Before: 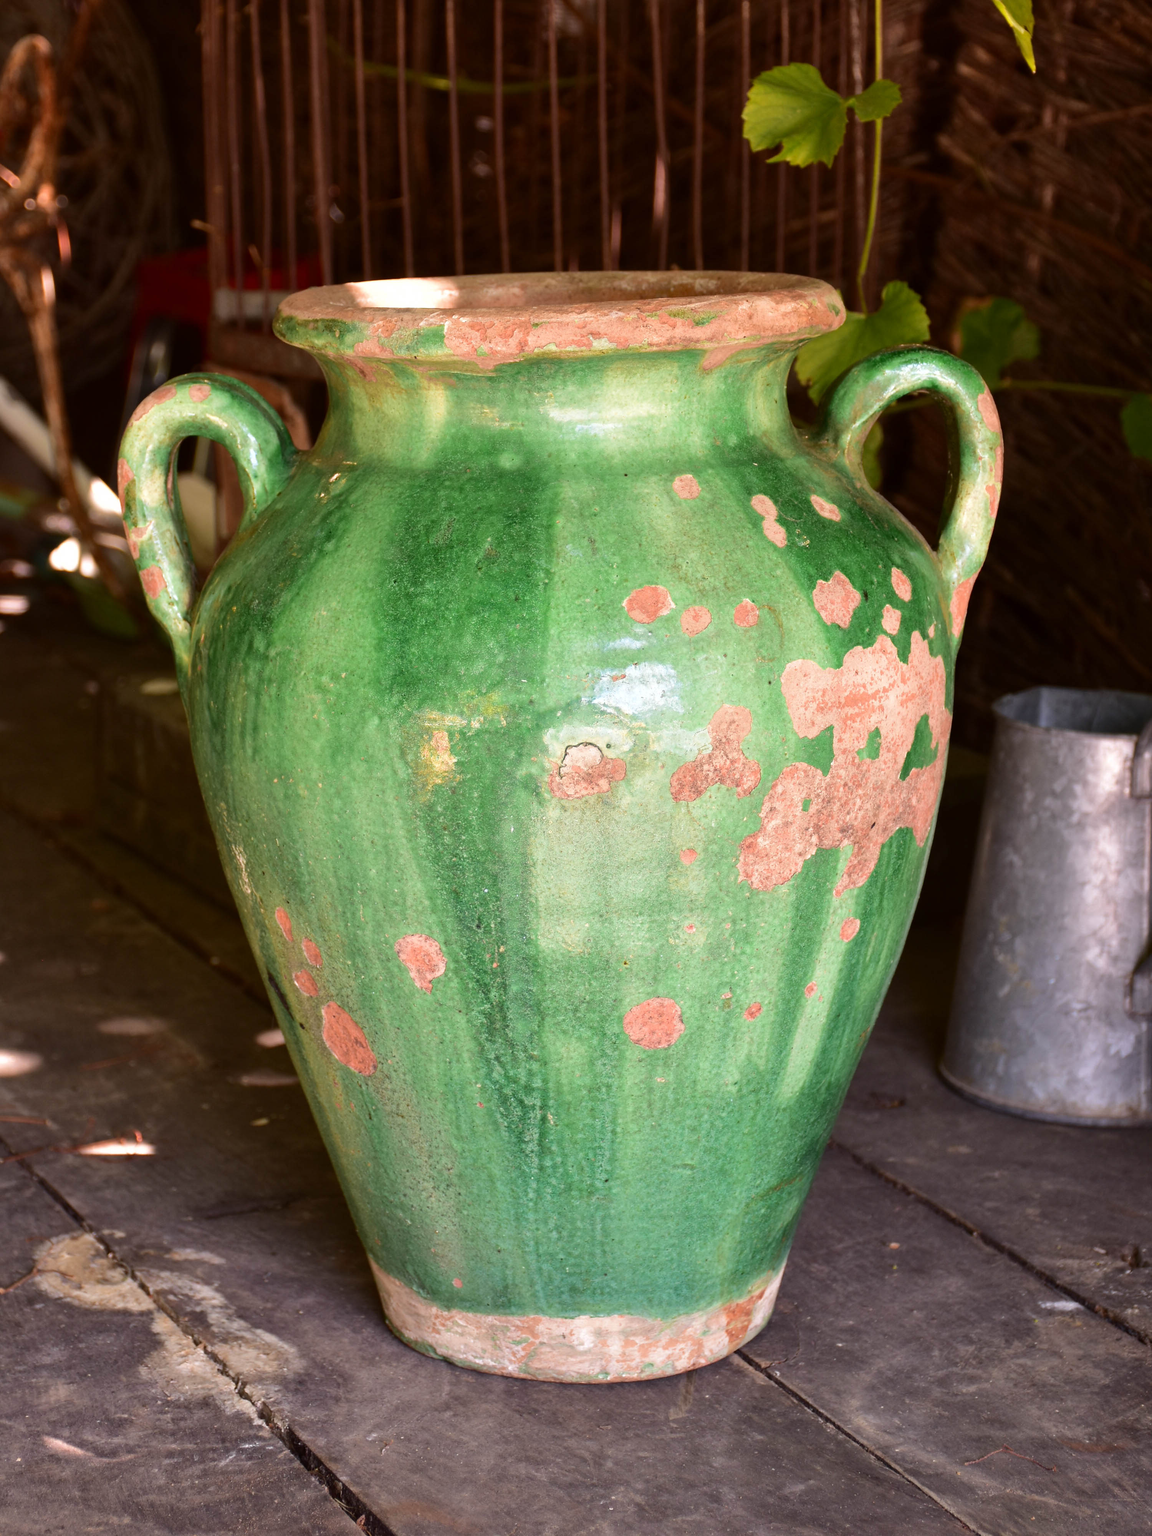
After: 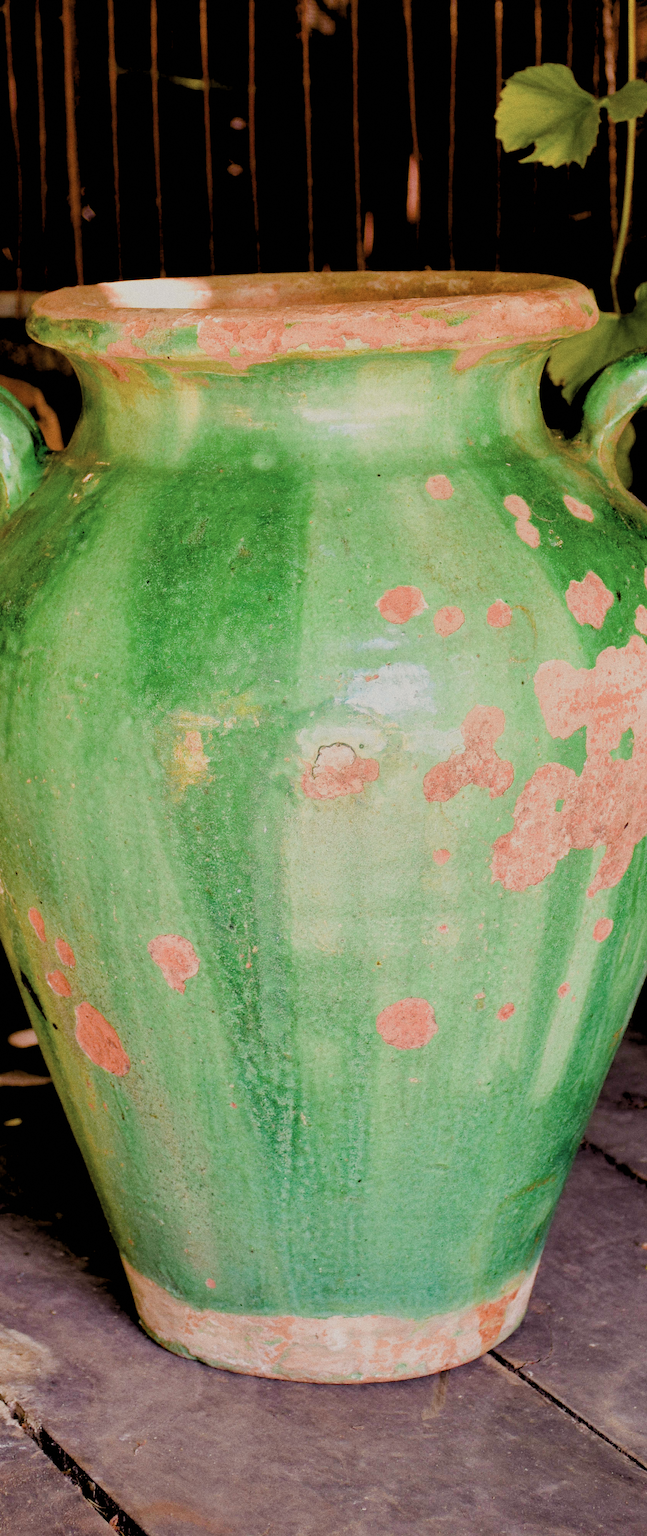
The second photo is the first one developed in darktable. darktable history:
color balance rgb: shadows lift › chroma 1%, shadows lift › hue 240.84°, highlights gain › chroma 2%, highlights gain › hue 73.2°, global offset › luminance -0.5%, perceptual saturation grading › global saturation 20%, perceptual saturation grading › highlights -25%, perceptual saturation grading › shadows 50%, global vibrance 25.26%
crop: left 21.496%, right 22.254%
rgb levels: preserve colors sum RGB, levels [[0.038, 0.433, 0.934], [0, 0.5, 1], [0, 0.5, 1]]
color zones: curves: ch0 [(0, 0.5) (0.143, 0.5) (0.286, 0.5) (0.429, 0.504) (0.571, 0.5) (0.714, 0.509) (0.857, 0.5) (1, 0.5)]; ch1 [(0, 0.425) (0.143, 0.425) (0.286, 0.375) (0.429, 0.405) (0.571, 0.5) (0.714, 0.47) (0.857, 0.425) (1, 0.435)]; ch2 [(0, 0.5) (0.143, 0.5) (0.286, 0.5) (0.429, 0.517) (0.571, 0.5) (0.714, 0.51) (0.857, 0.5) (1, 0.5)]
grain: coarseness 0.09 ISO, strength 40%
levels: levels [0, 0.492, 0.984]
tone equalizer: on, module defaults
filmic rgb: black relative exposure -7.65 EV, white relative exposure 4.56 EV, hardness 3.61
